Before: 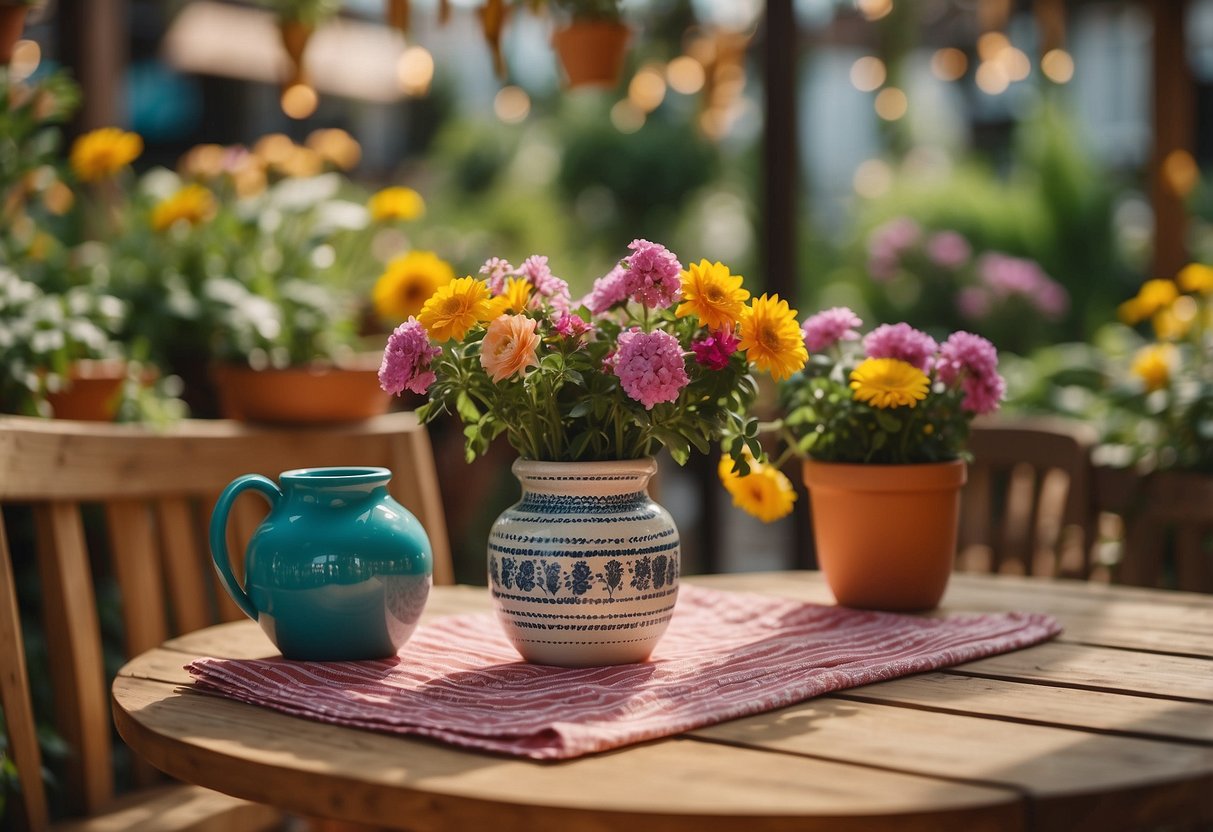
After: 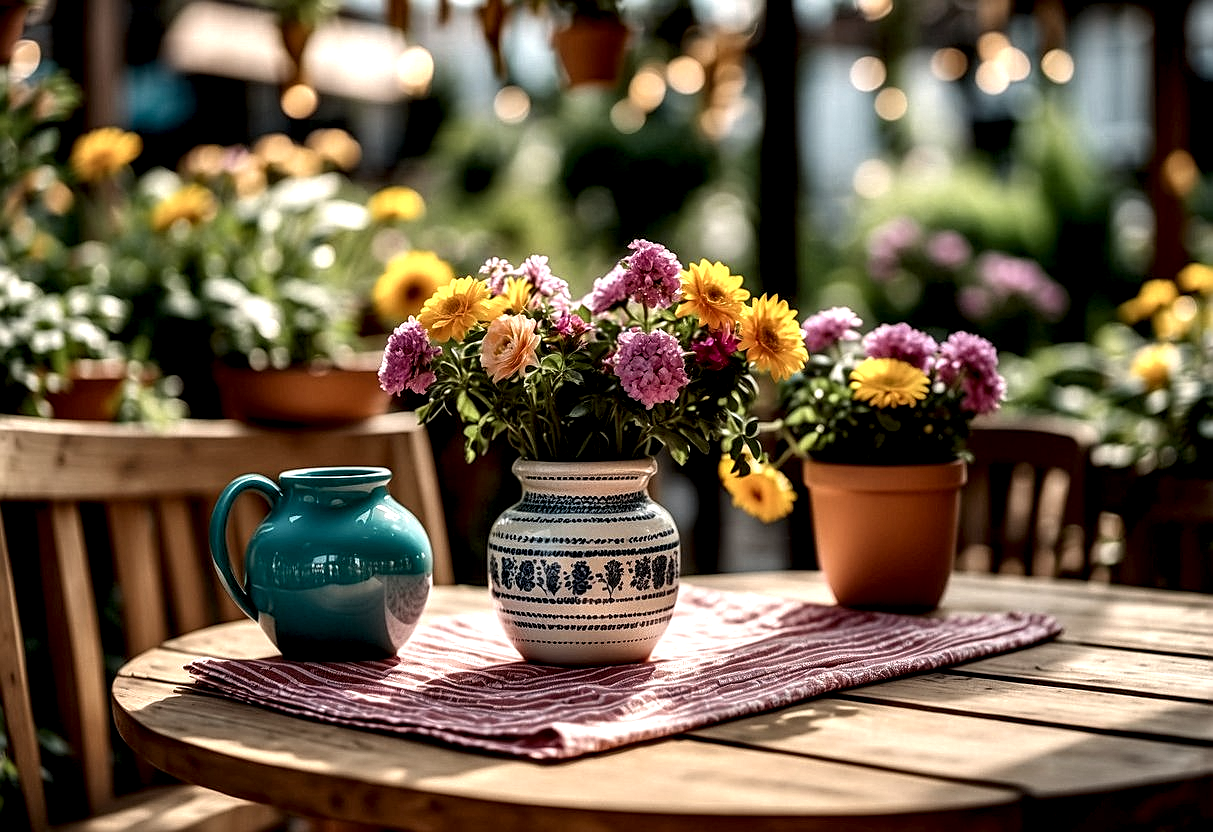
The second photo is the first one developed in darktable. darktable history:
local contrast: shadows 164%, detail 225%
base curve: curves: ch0 [(0, 0) (0.74, 0.67) (1, 1)], preserve colors none
sharpen: on, module defaults
